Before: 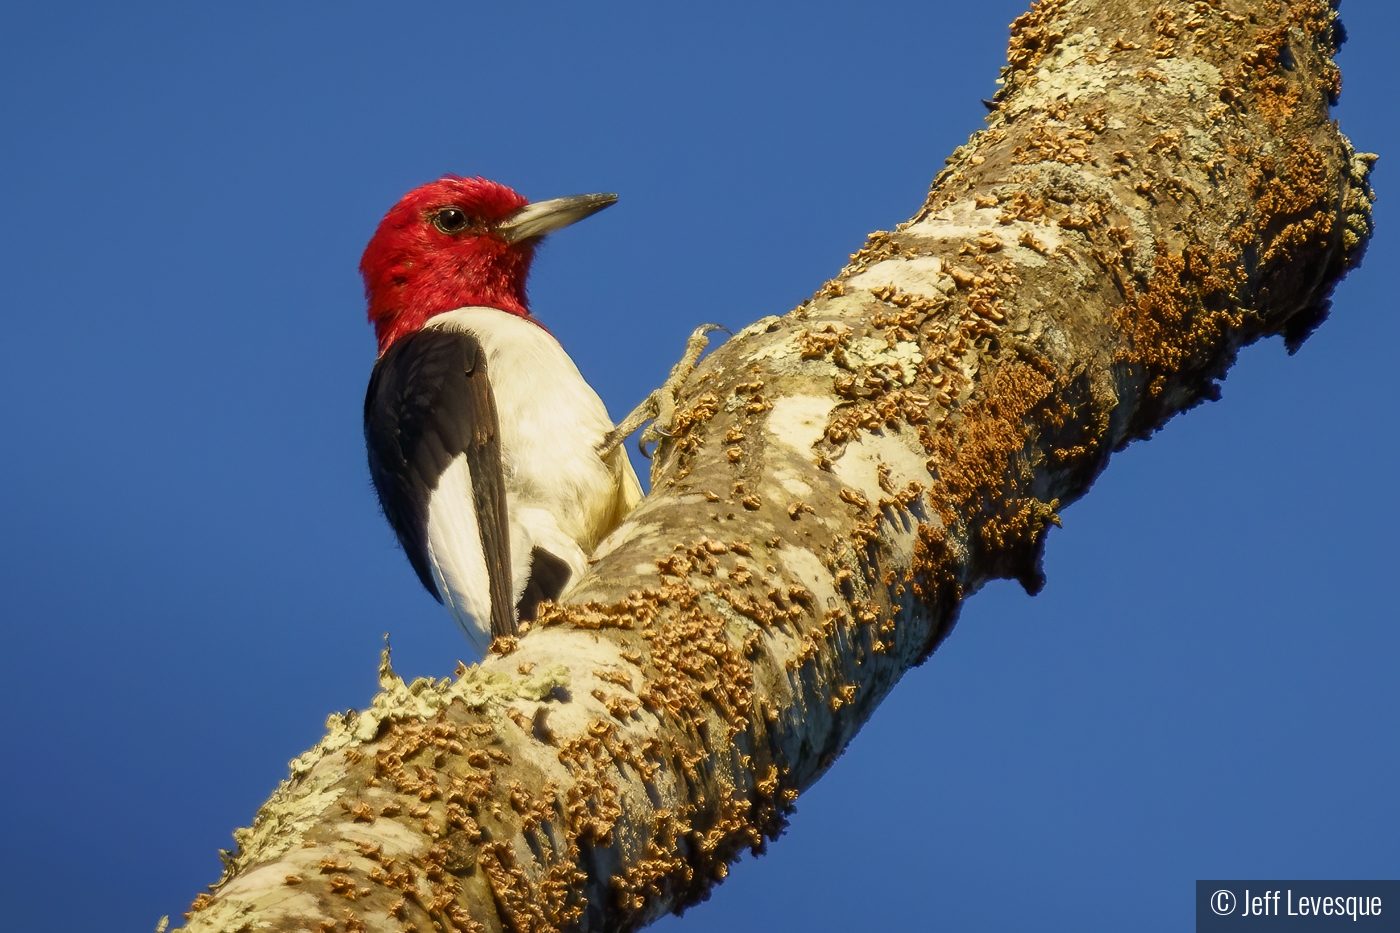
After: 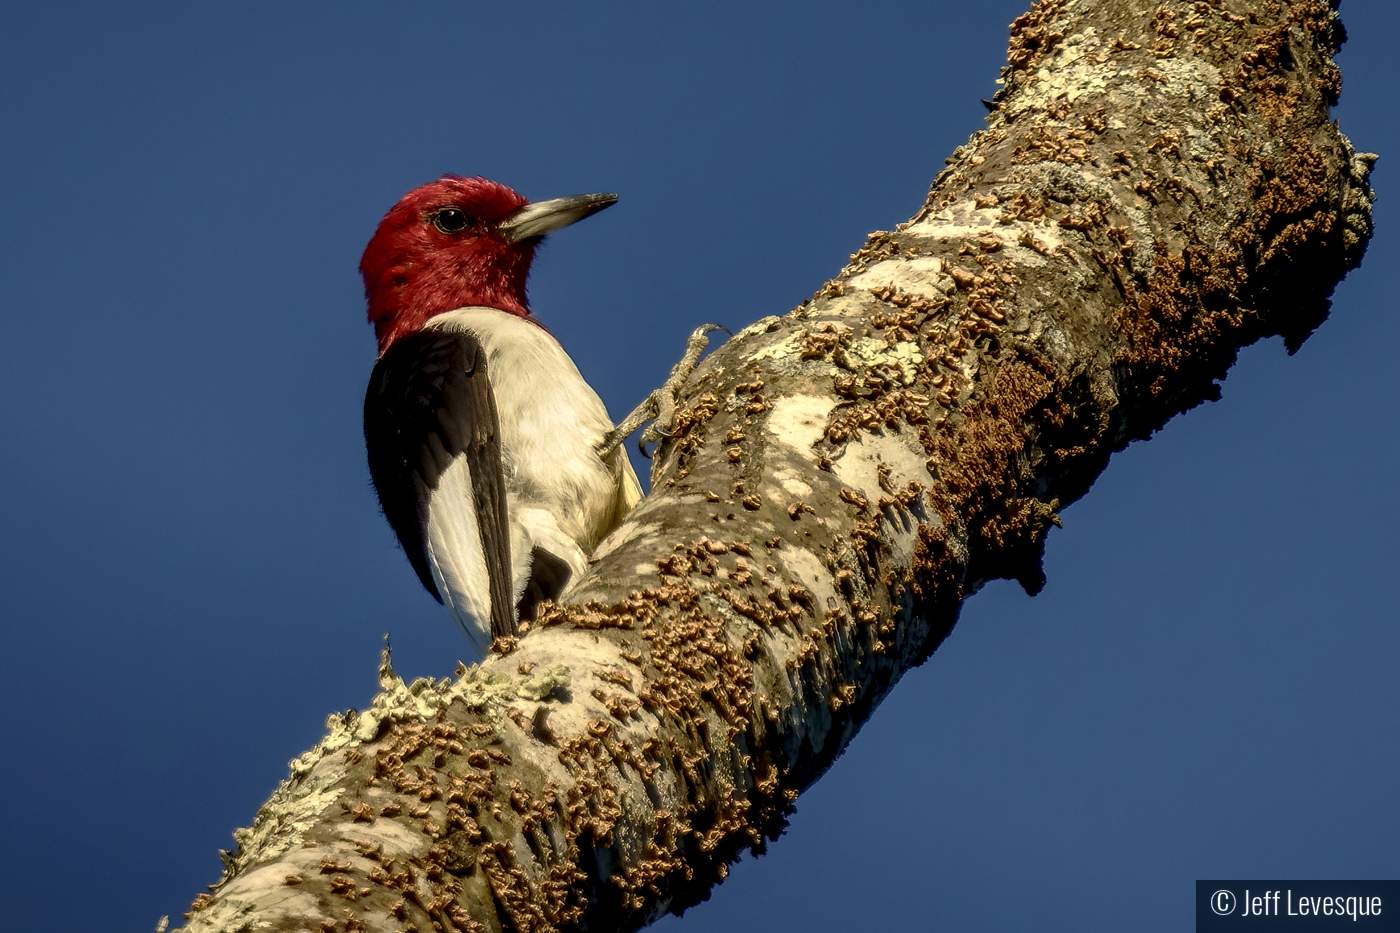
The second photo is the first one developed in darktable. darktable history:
base curve: curves: ch0 [(0, 0) (0.826, 0.587) (1, 1)], preserve colors none
local contrast: highlights 16%, detail 186%
